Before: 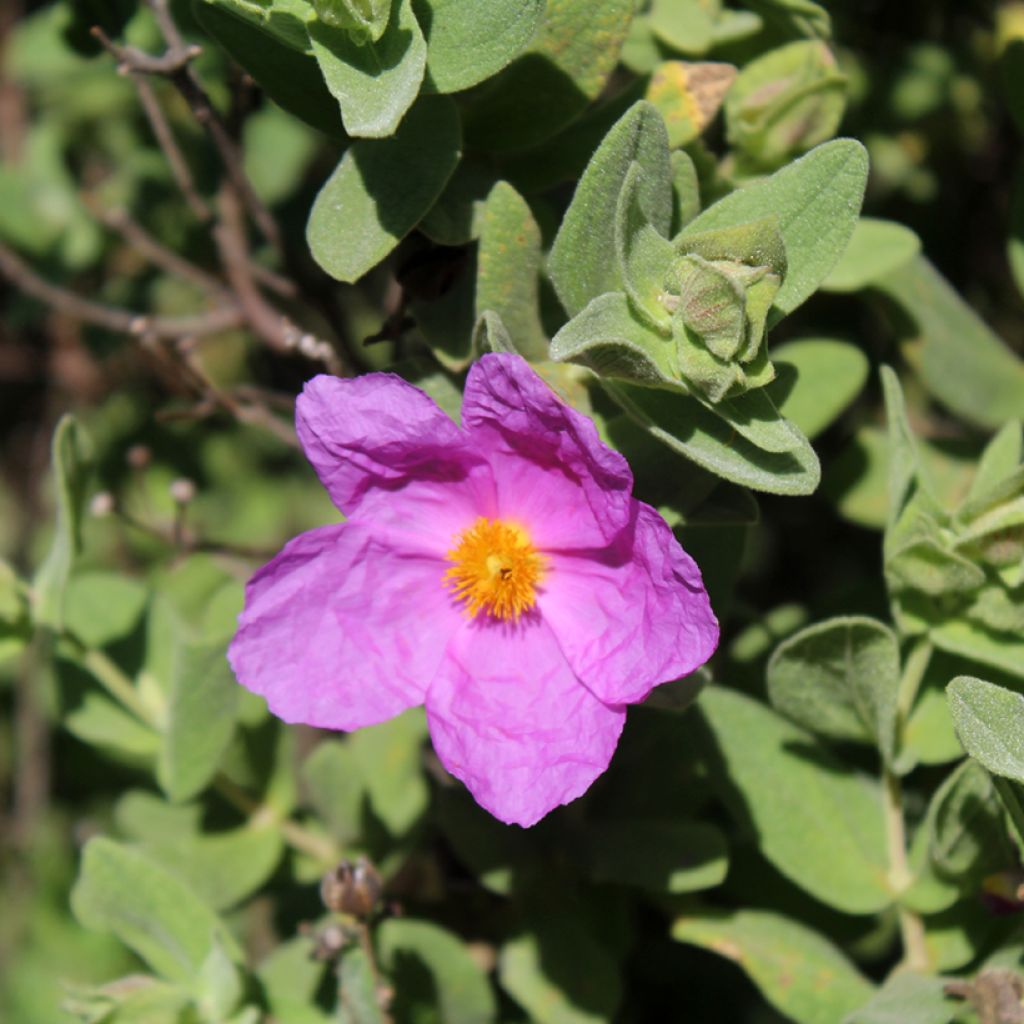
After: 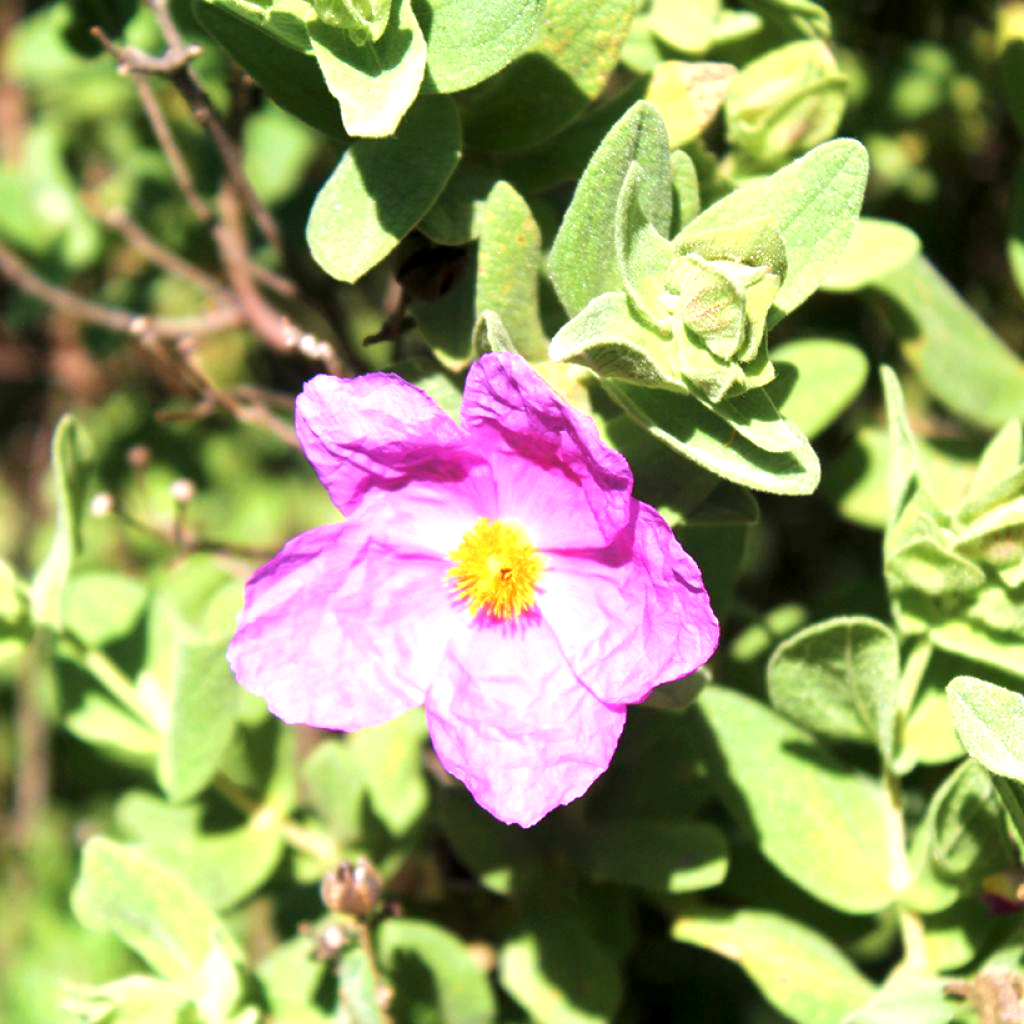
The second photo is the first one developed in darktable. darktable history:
velvia: strength 44.91%
exposure: black level correction 0.001, exposure 1.398 EV, compensate highlight preservation false
